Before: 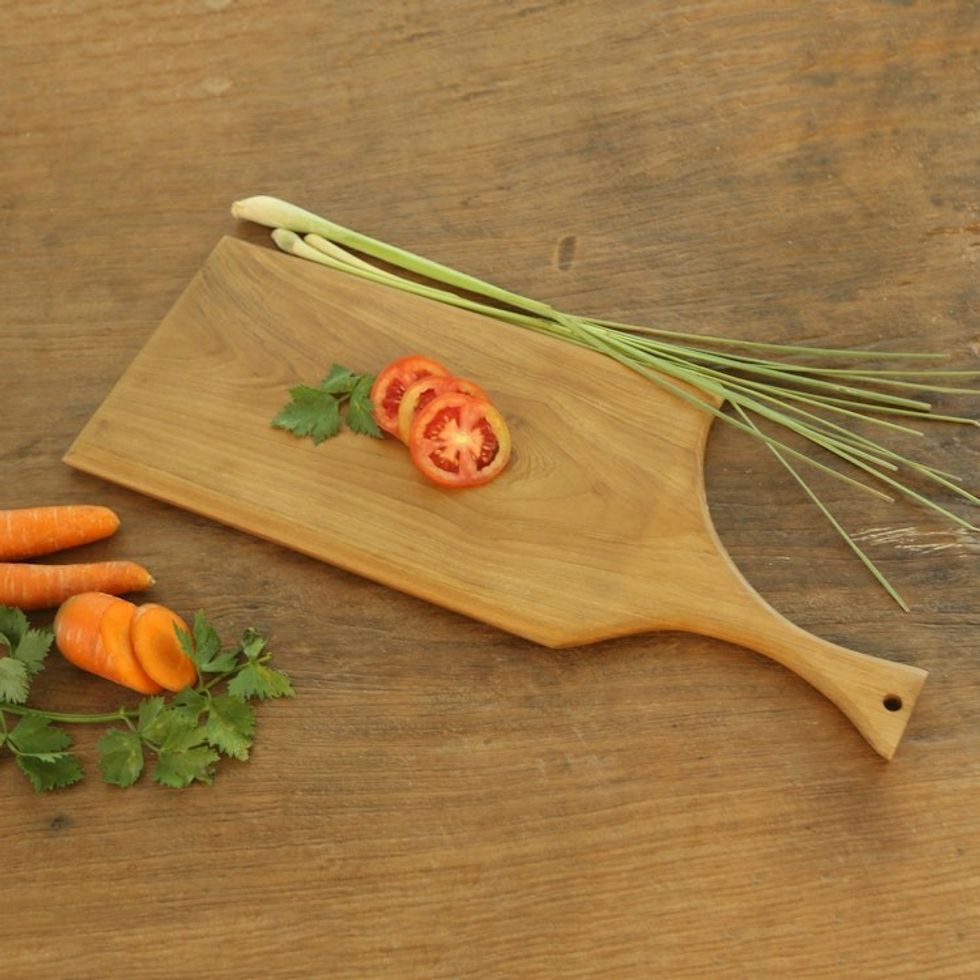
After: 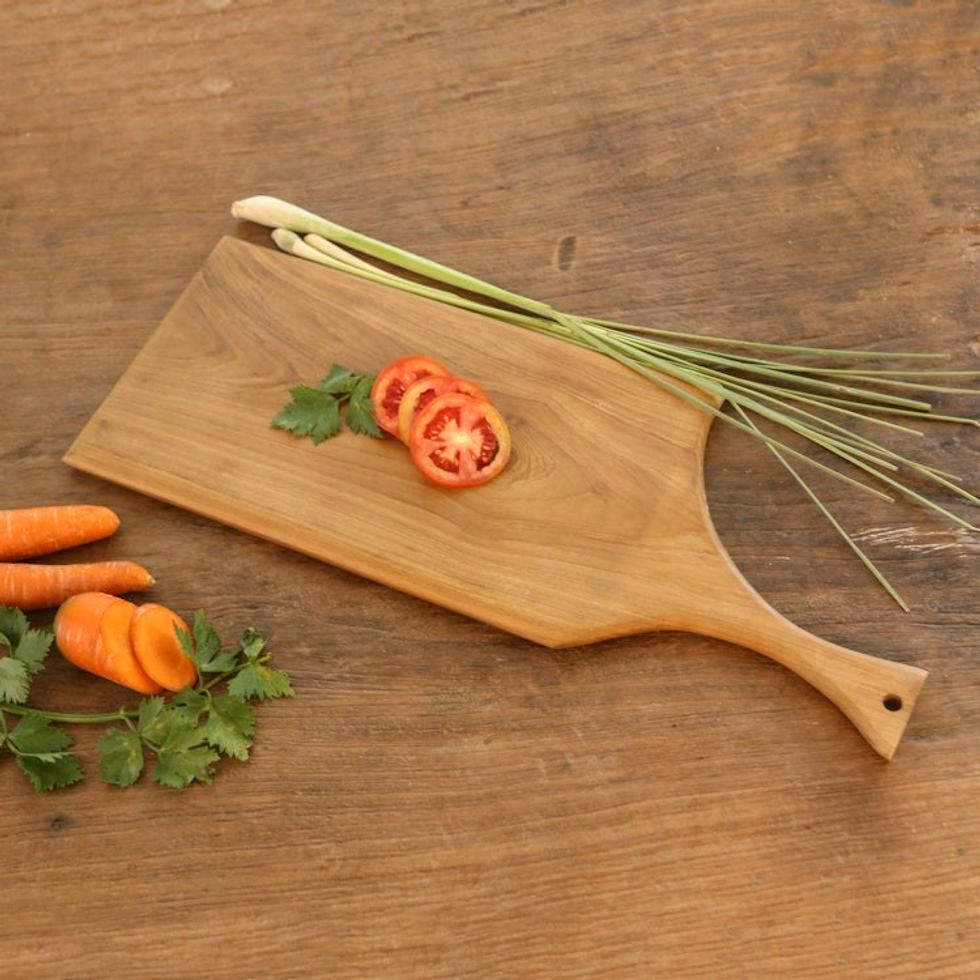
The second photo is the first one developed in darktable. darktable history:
white balance: red 1.066, blue 1.119
local contrast: on, module defaults
